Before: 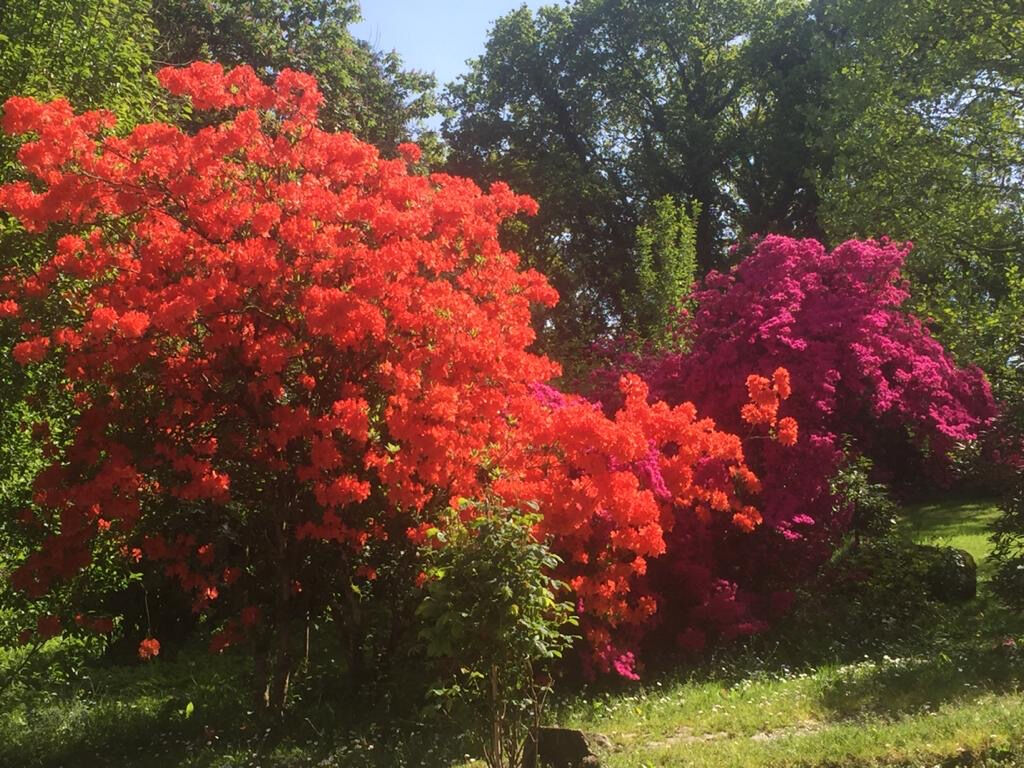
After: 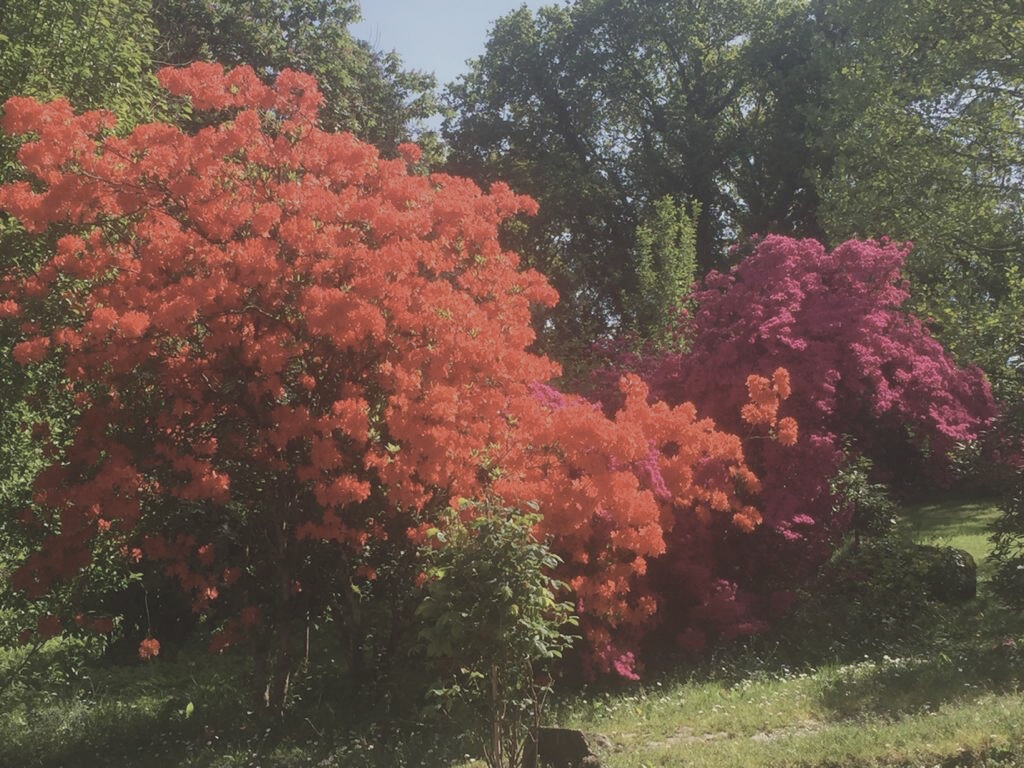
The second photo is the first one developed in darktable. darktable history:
contrast brightness saturation: contrast -0.248, saturation -0.424
